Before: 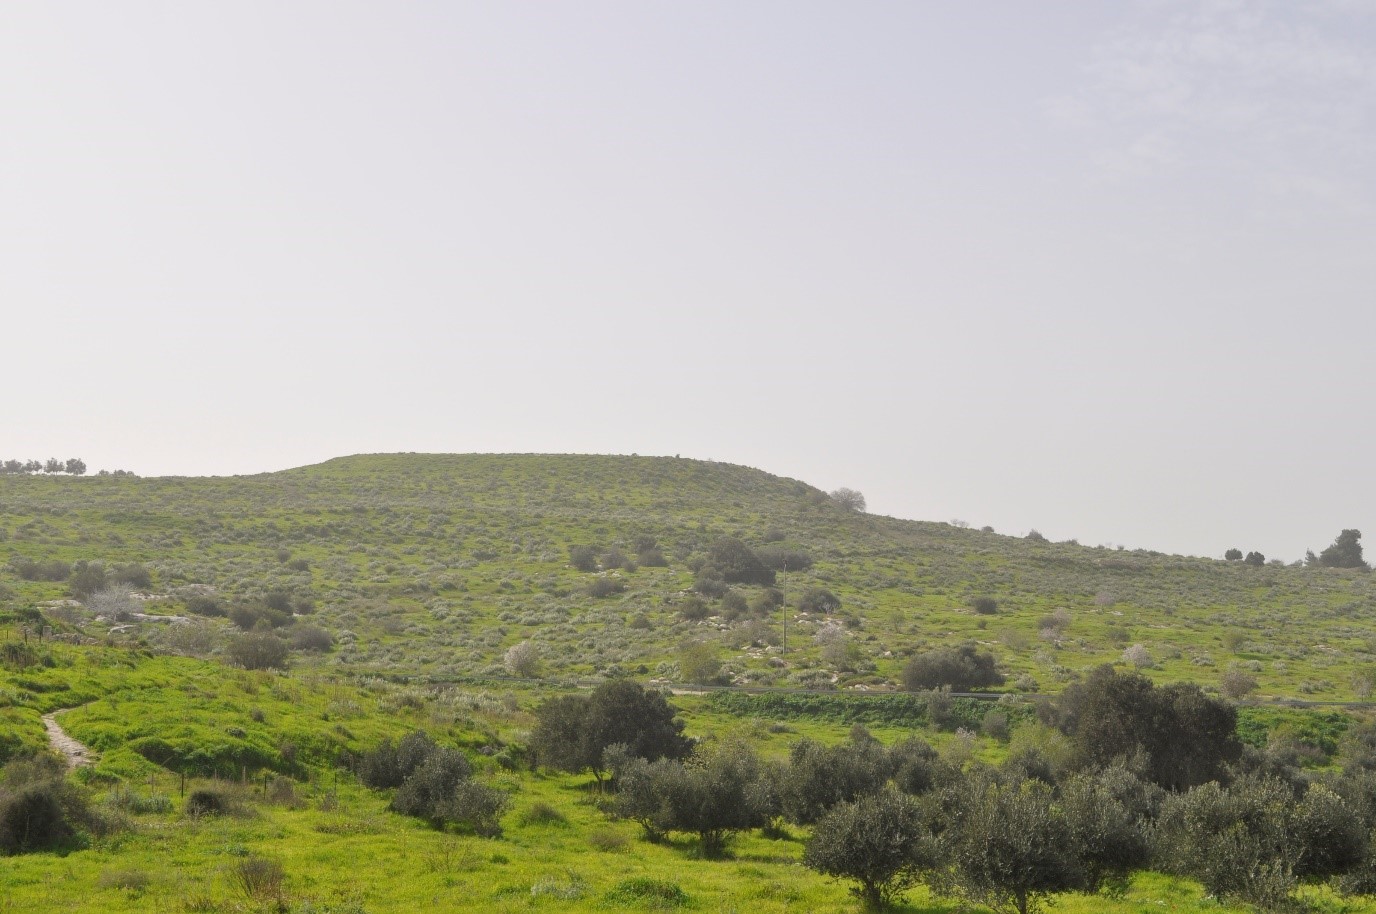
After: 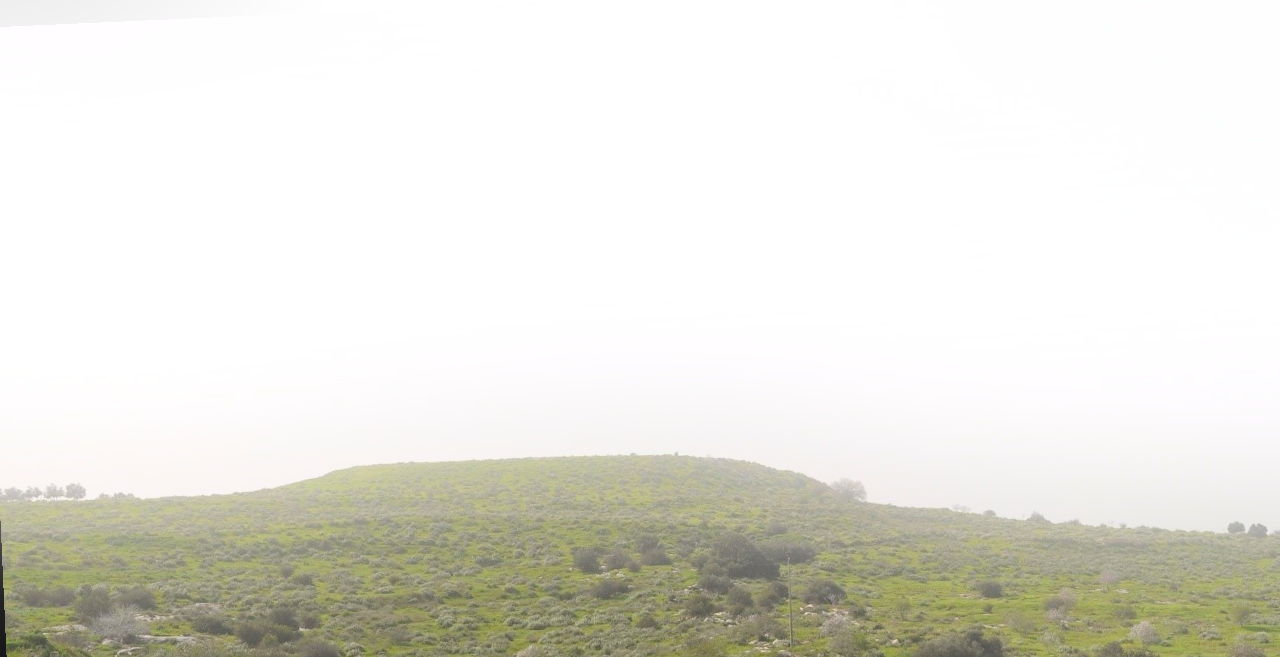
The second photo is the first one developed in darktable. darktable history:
rotate and perspective: rotation -2.56°, automatic cropping off
crop: left 1.509%, top 3.452%, right 7.696%, bottom 28.452%
bloom: on, module defaults
